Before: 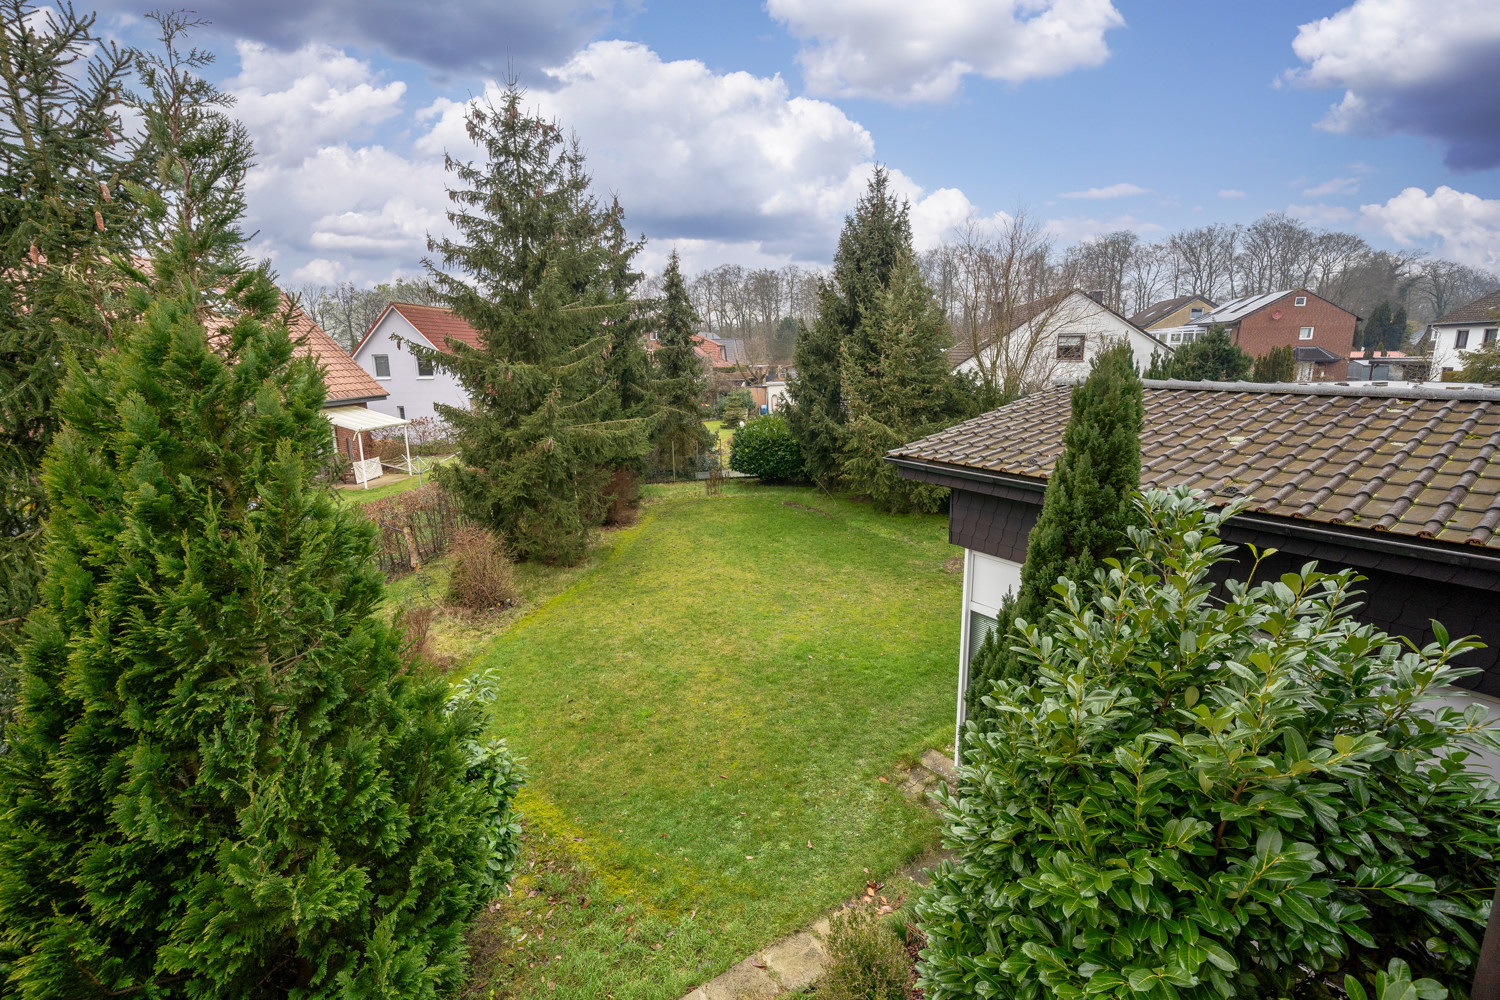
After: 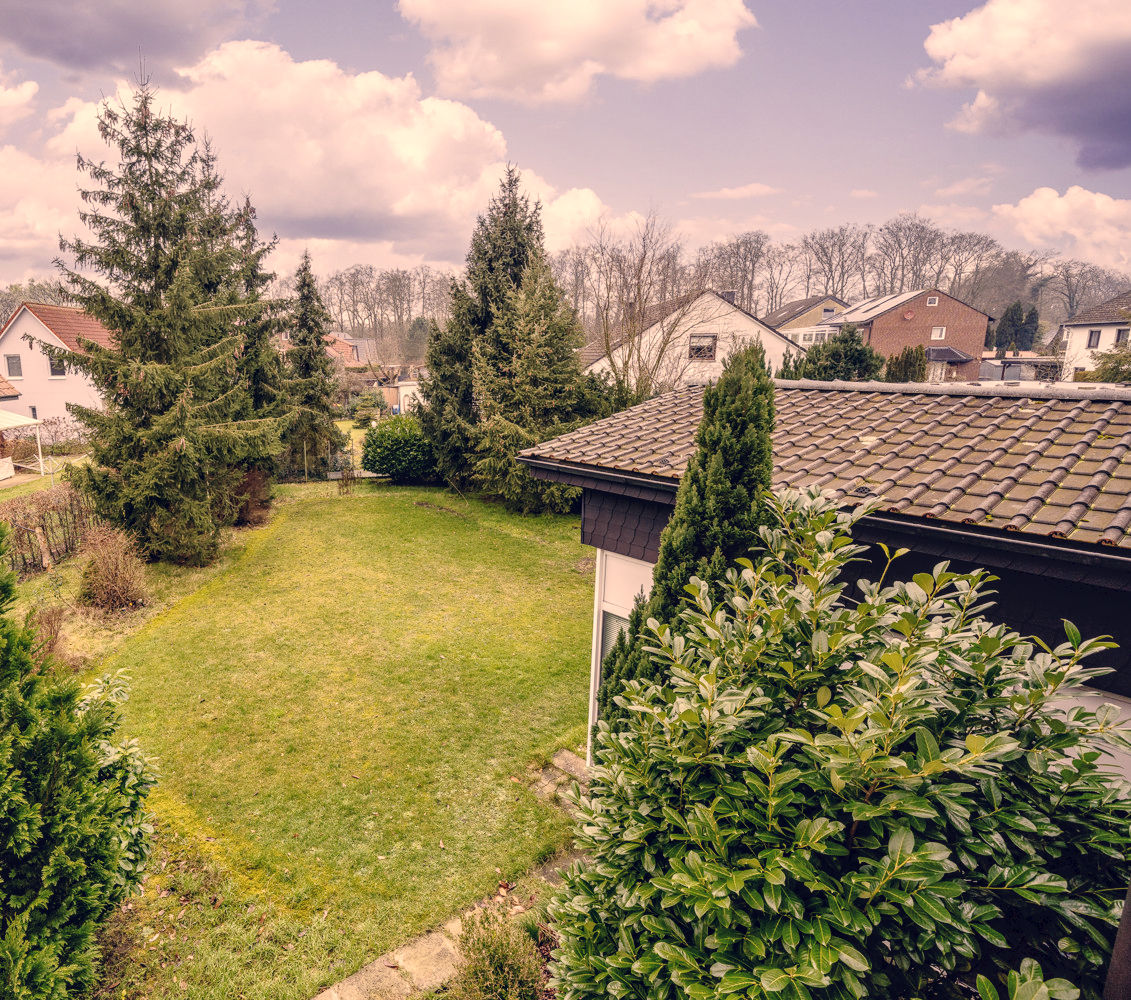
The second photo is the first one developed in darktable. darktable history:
local contrast: on, module defaults
tone curve: curves: ch0 [(0, 0) (0.003, 0.047) (0.011, 0.05) (0.025, 0.053) (0.044, 0.057) (0.069, 0.062) (0.1, 0.084) (0.136, 0.115) (0.177, 0.159) (0.224, 0.216) (0.277, 0.289) (0.335, 0.382) (0.399, 0.474) (0.468, 0.561) (0.543, 0.636) (0.623, 0.705) (0.709, 0.778) (0.801, 0.847) (0.898, 0.916) (1, 1)], preserve colors none
crop and rotate: left 24.6%
color correction: highlights a* 19.59, highlights b* 27.49, shadows a* 3.46, shadows b* -17.28, saturation 0.73
